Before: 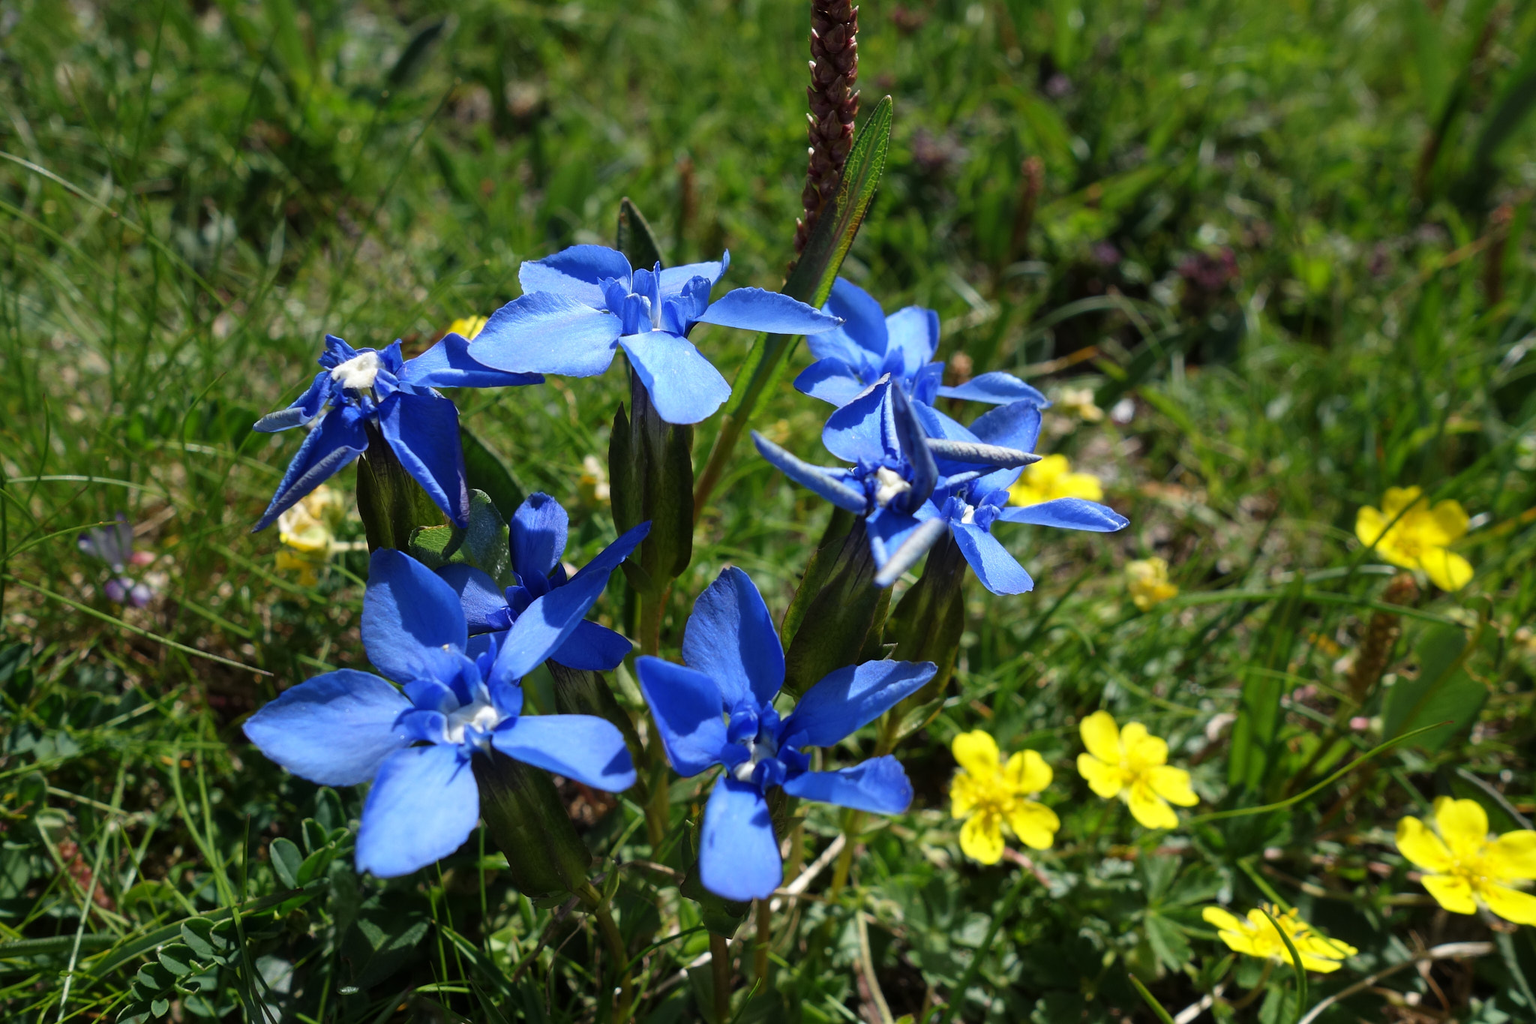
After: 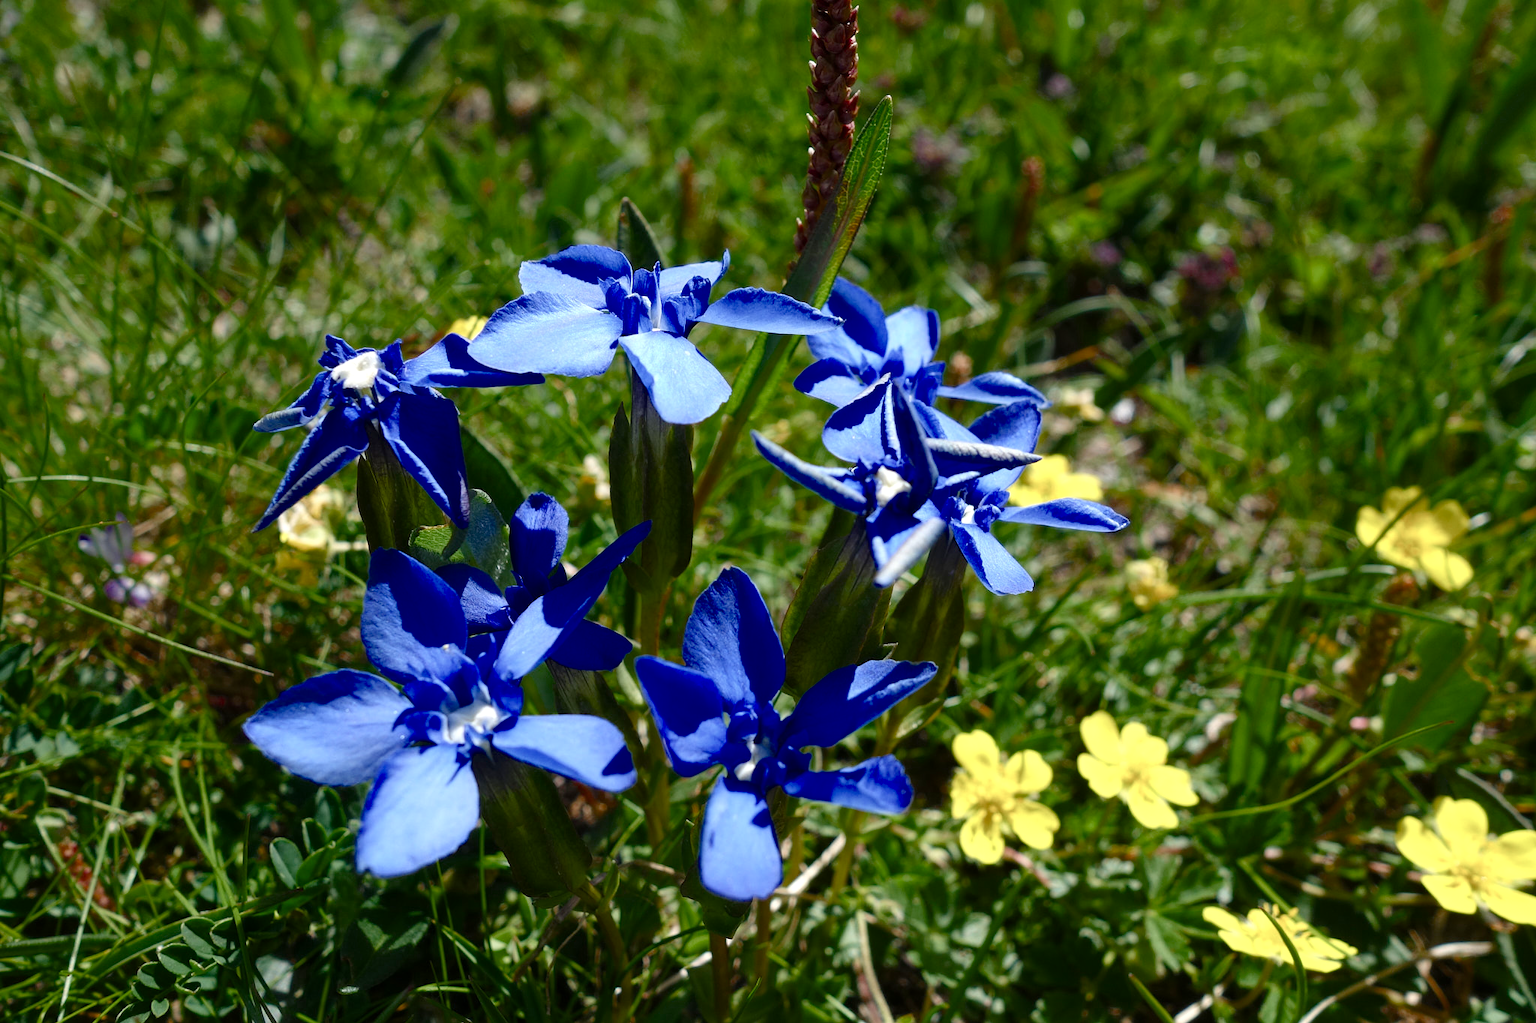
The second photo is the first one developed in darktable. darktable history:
color balance rgb: linear chroma grading › shadows -2.324%, linear chroma grading › highlights -14.112%, linear chroma grading › global chroma -9.764%, linear chroma grading › mid-tones -9.735%, perceptual saturation grading › global saturation 20%, perceptual saturation grading › highlights -25.022%, perceptual saturation grading › shadows 26.005%, perceptual brilliance grading › global brilliance 9.439%, perceptual brilliance grading › shadows 14.86%, global vibrance 15.92%, saturation formula JzAzBz (2021)
exposure: compensate highlight preservation false
